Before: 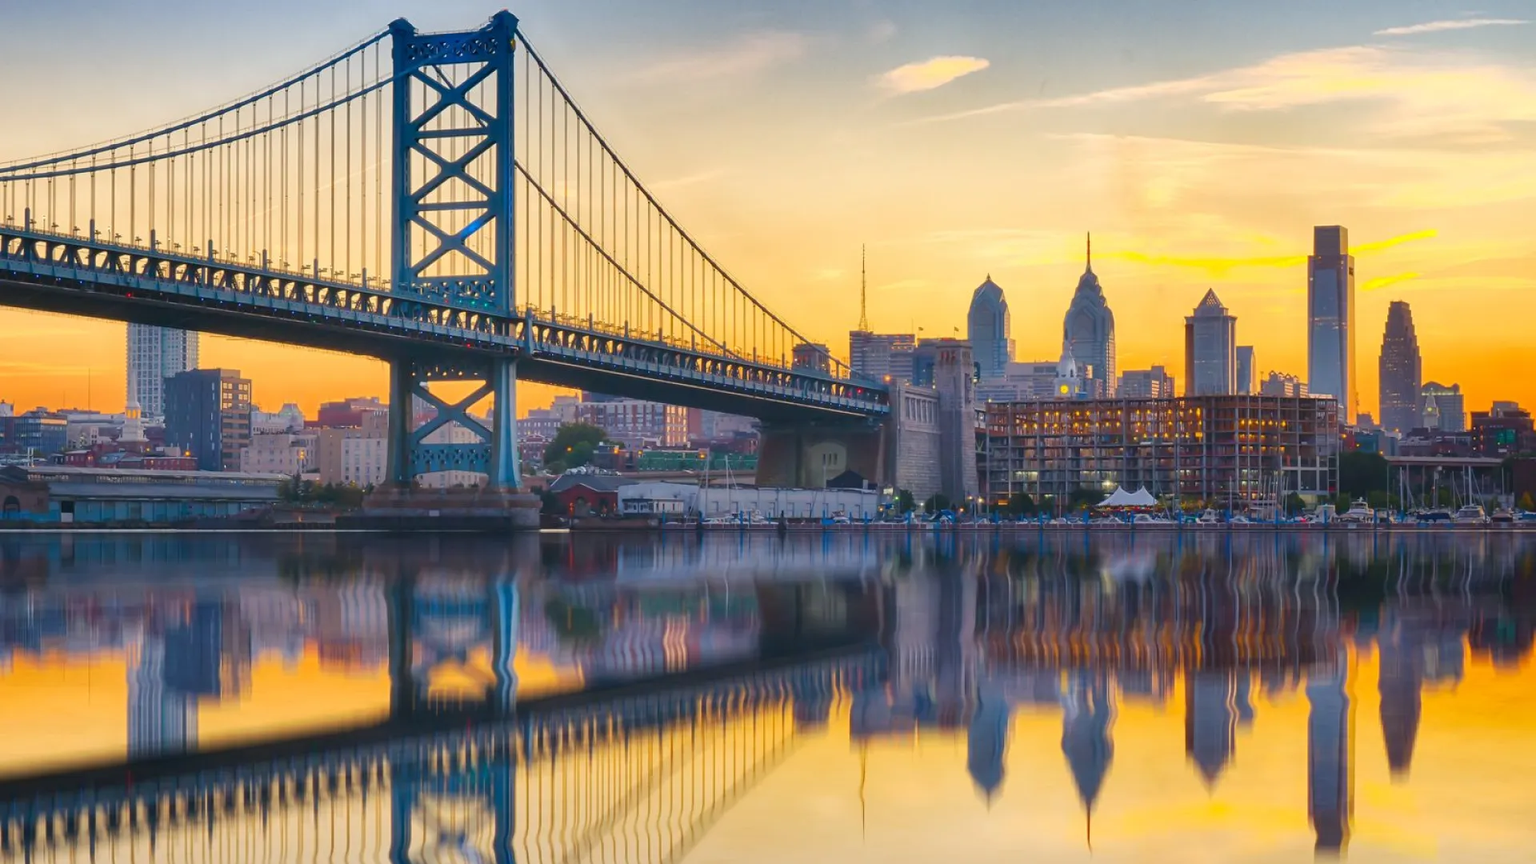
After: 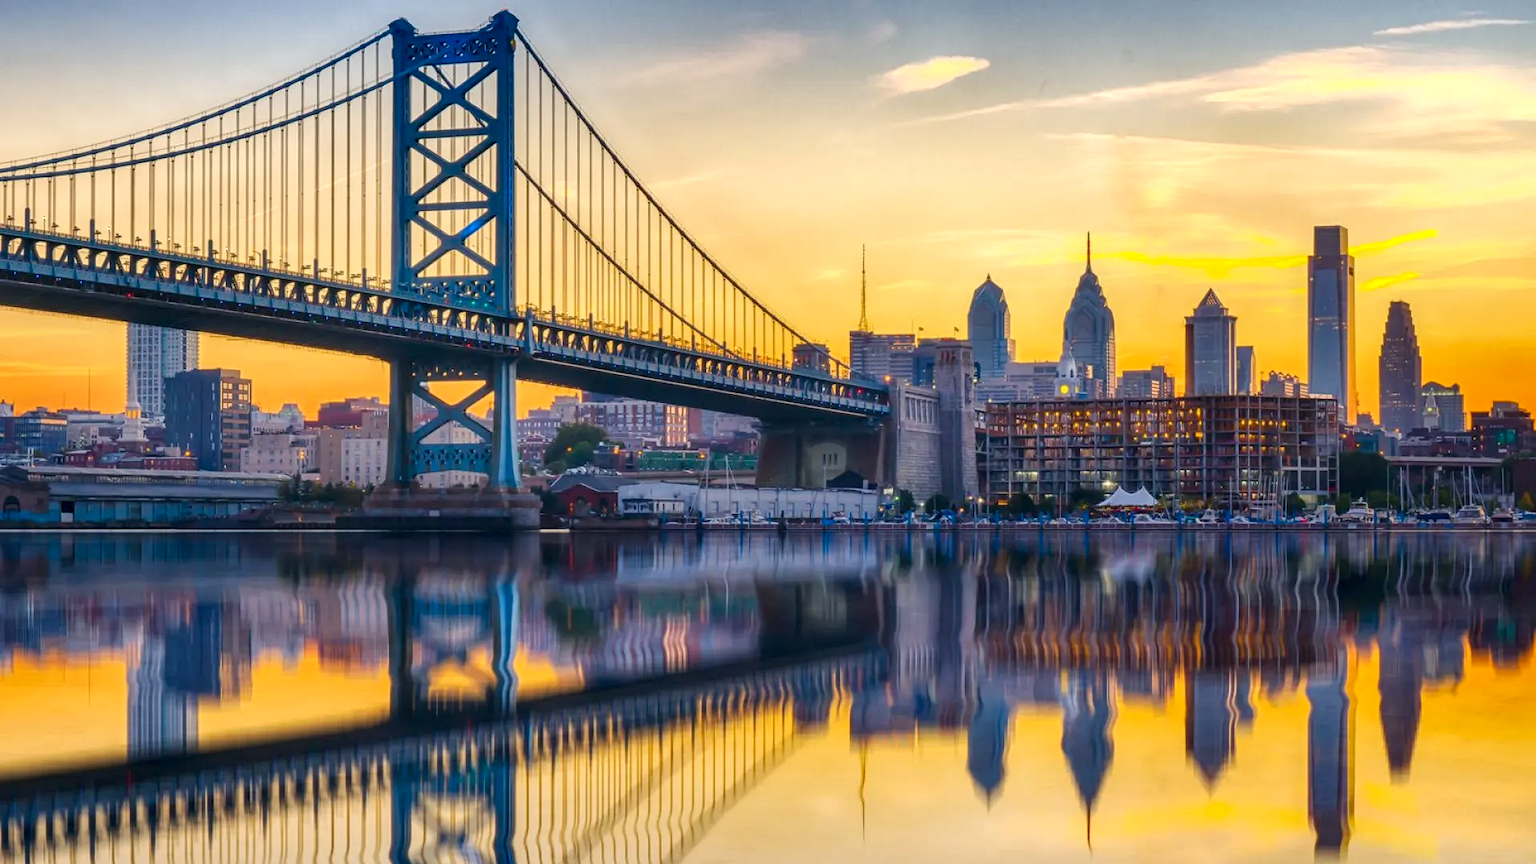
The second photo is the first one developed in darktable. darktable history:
color balance rgb: shadows lift › chroma 2.043%, shadows lift › hue 250.42°, power › chroma 0.475%, power › hue 262.18°, linear chroma grading › global chroma 8.795%, perceptual saturation grading › global saturation 0.064%
local contrast: highlights 24%, detail 150%
